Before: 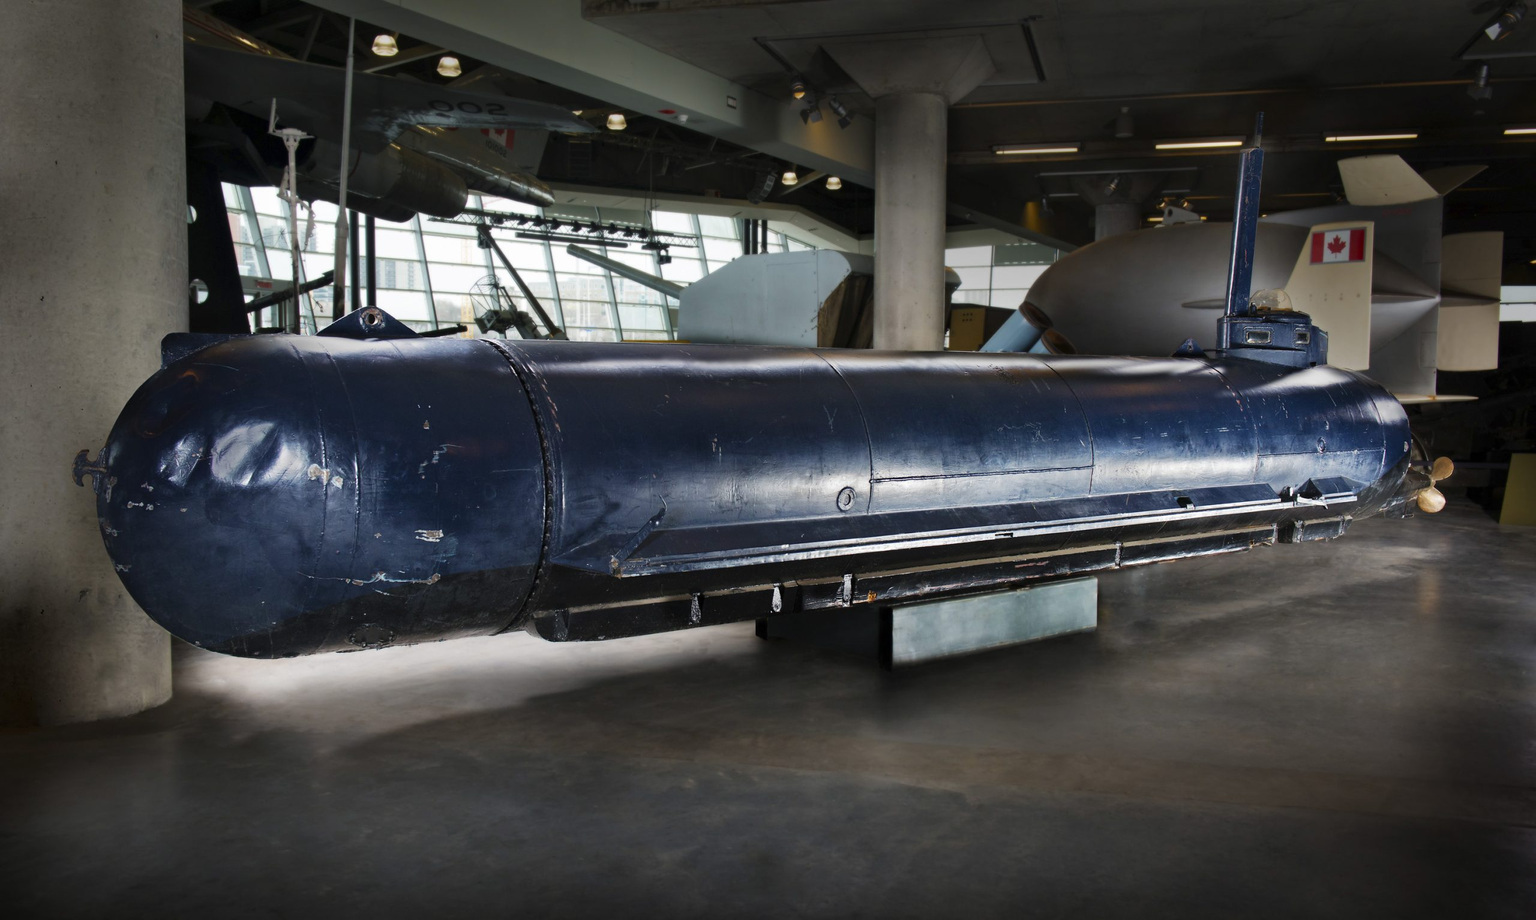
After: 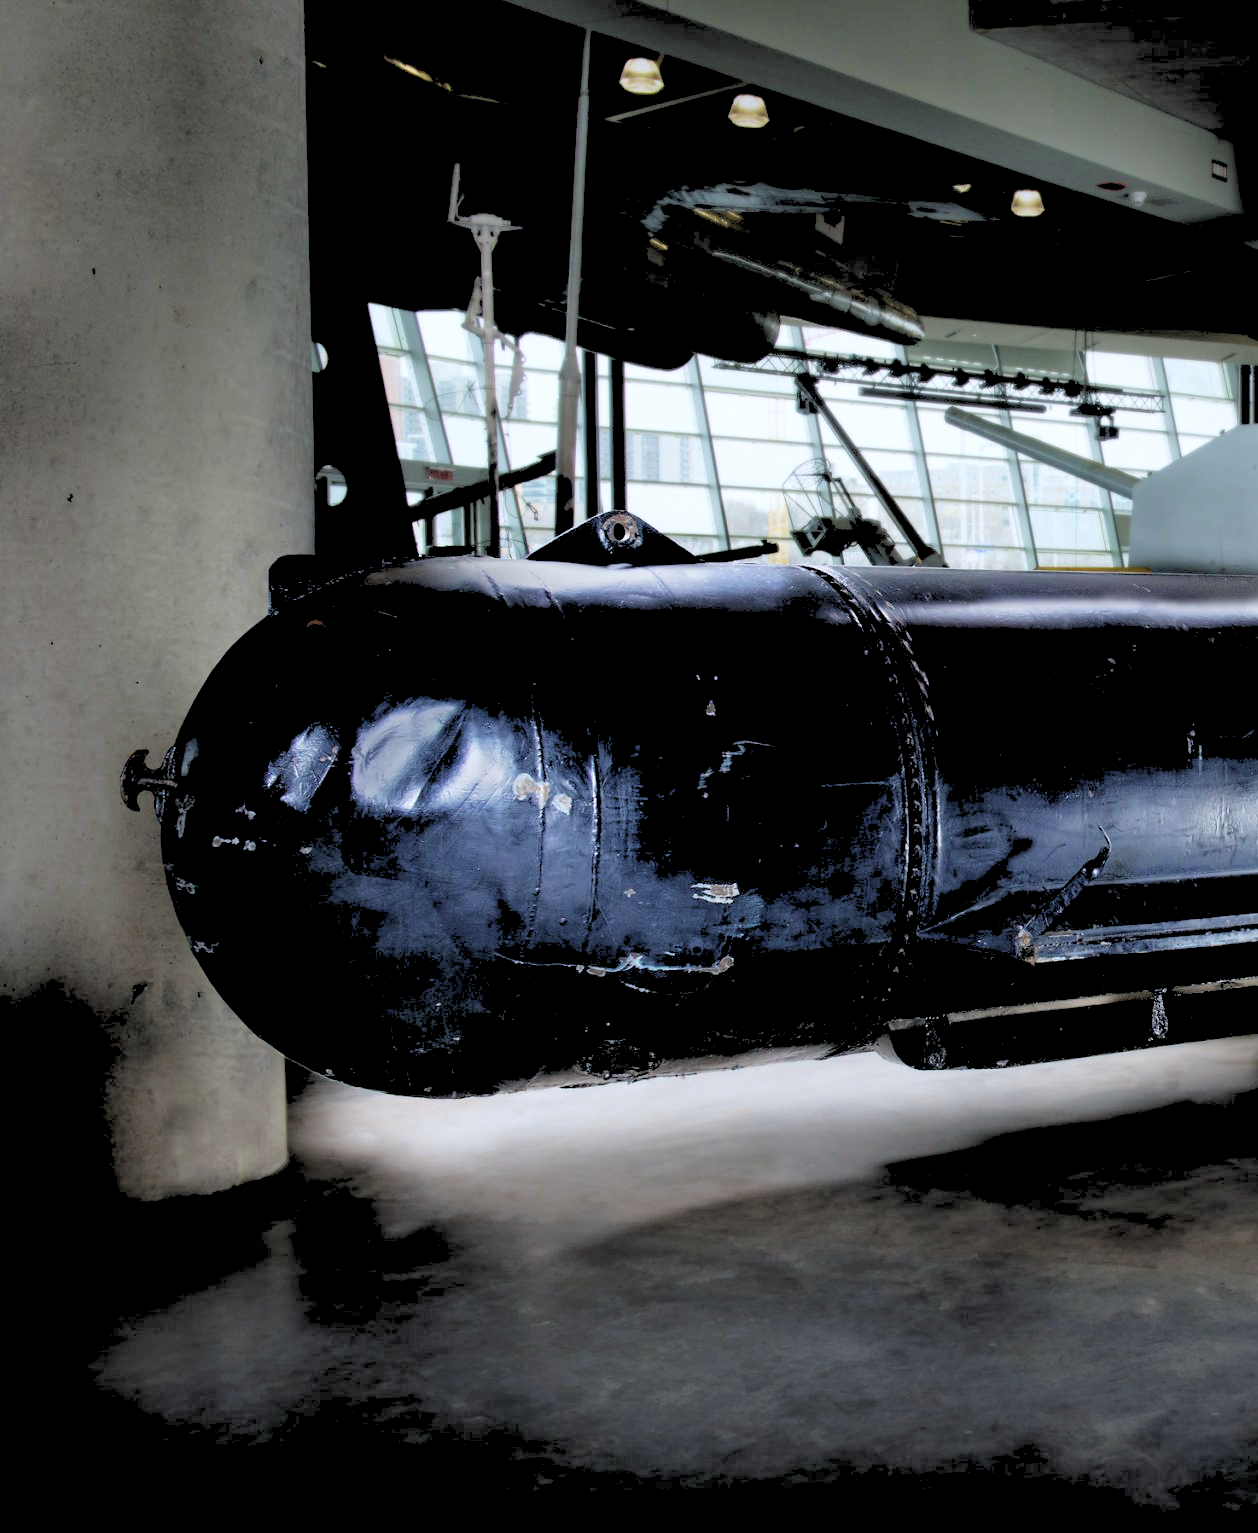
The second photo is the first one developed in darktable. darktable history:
crop and rotate: left 0%, top 0%, right 50.845%
rgb levels: levels [[0.027, 0.429, 0.996], [0, 0.5, 1], [0, 0.5, 1]]
white balance: red 0.967, blue 1.049
